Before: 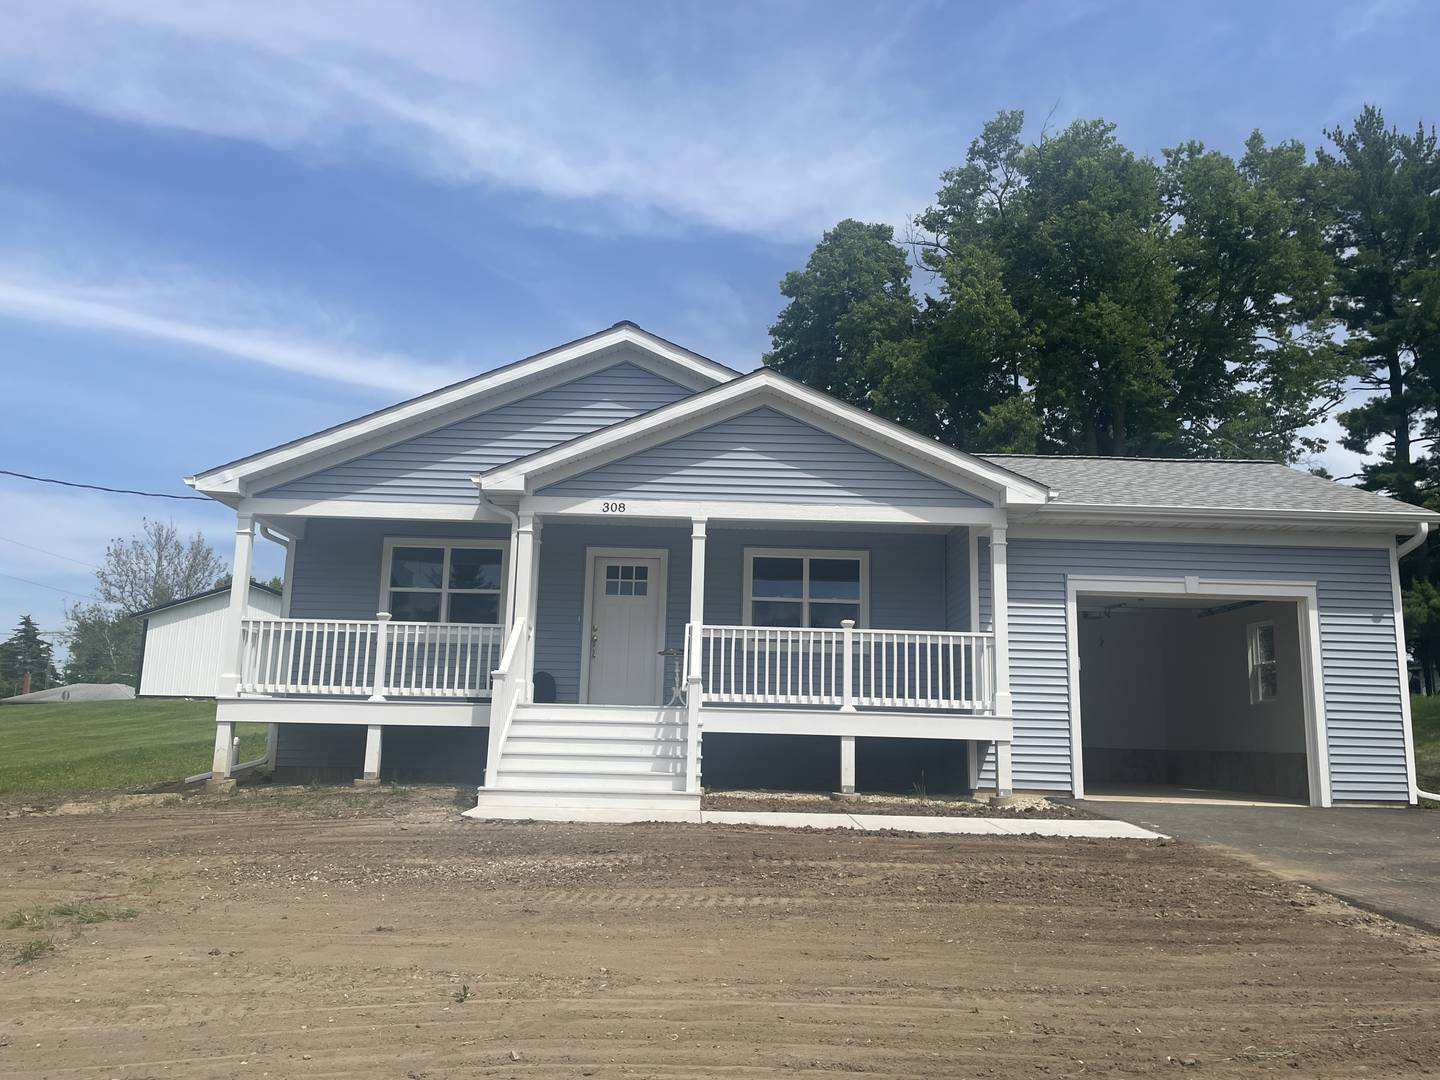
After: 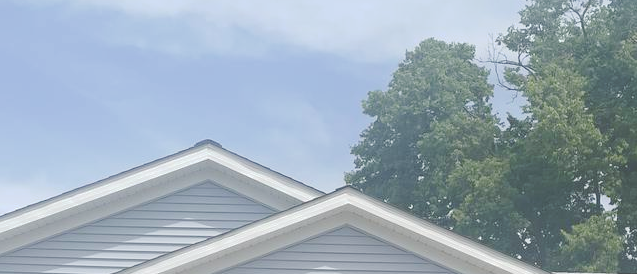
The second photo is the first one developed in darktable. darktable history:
tone curve: curves: ch0 [(0, 0) (0.003, 0.275) (0.011, 0.288) (0.025, 0.309) (0.044, 0.326) (0.069, 0.346) (0.1, 0.37) (0.136, 0.396) (0.177, 0.432) (0.224, 0.473) (0.277, 0.516) (0.335, 0.566) (0.399, 0.611) (0.468, 0.661) (0.543, 0.711) (0.623, 0.761) (0.709, 0.817) (0.801, 0.867) (0.898, 0.911) (1, 1)], preserve colors none
crop: left 29.051%, top 16.789%, right 26.654%, bottom 57.785%
